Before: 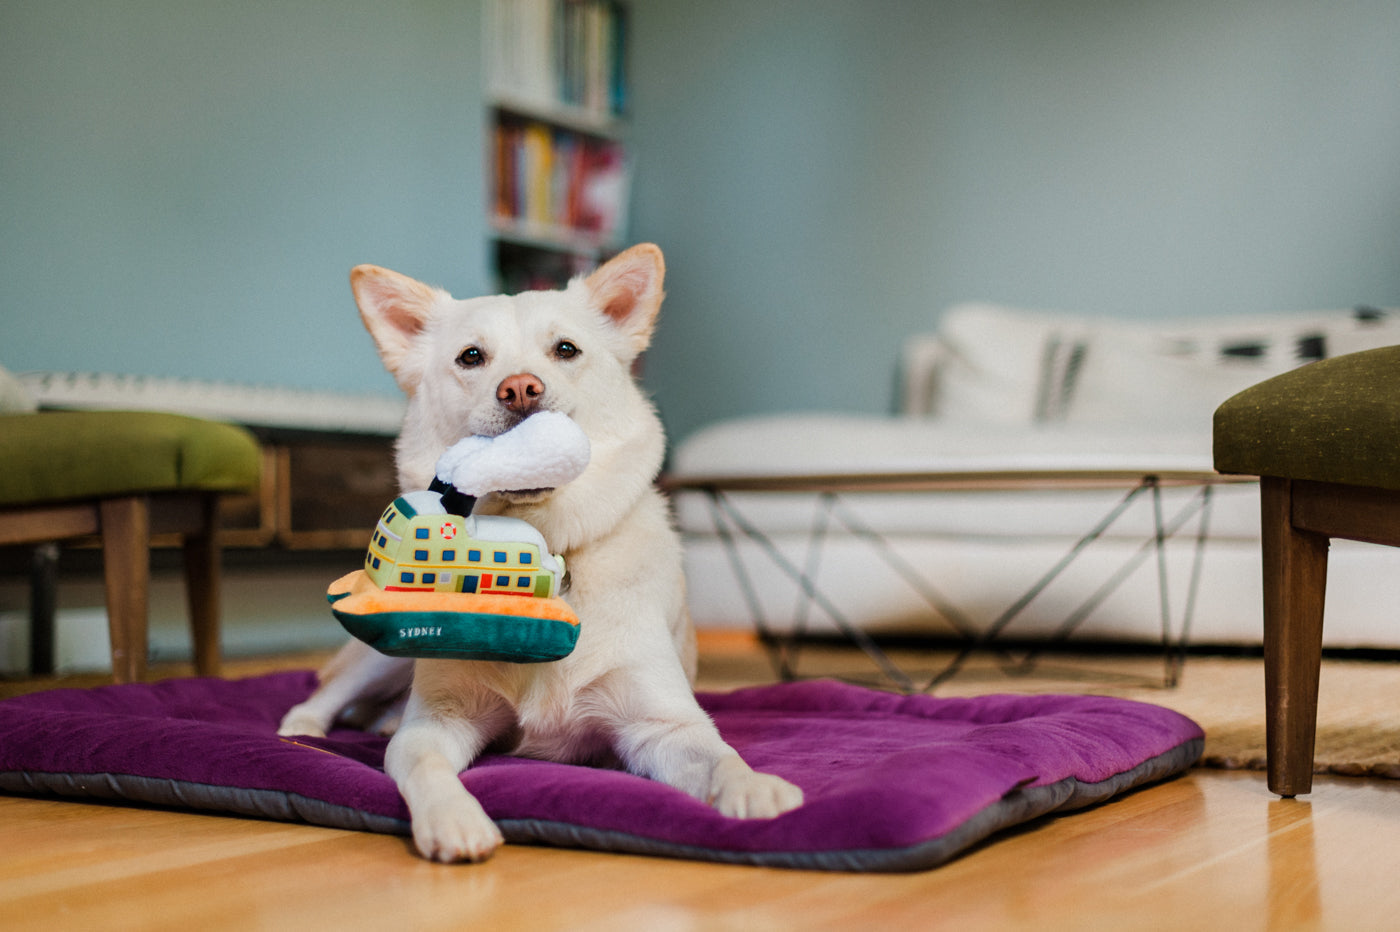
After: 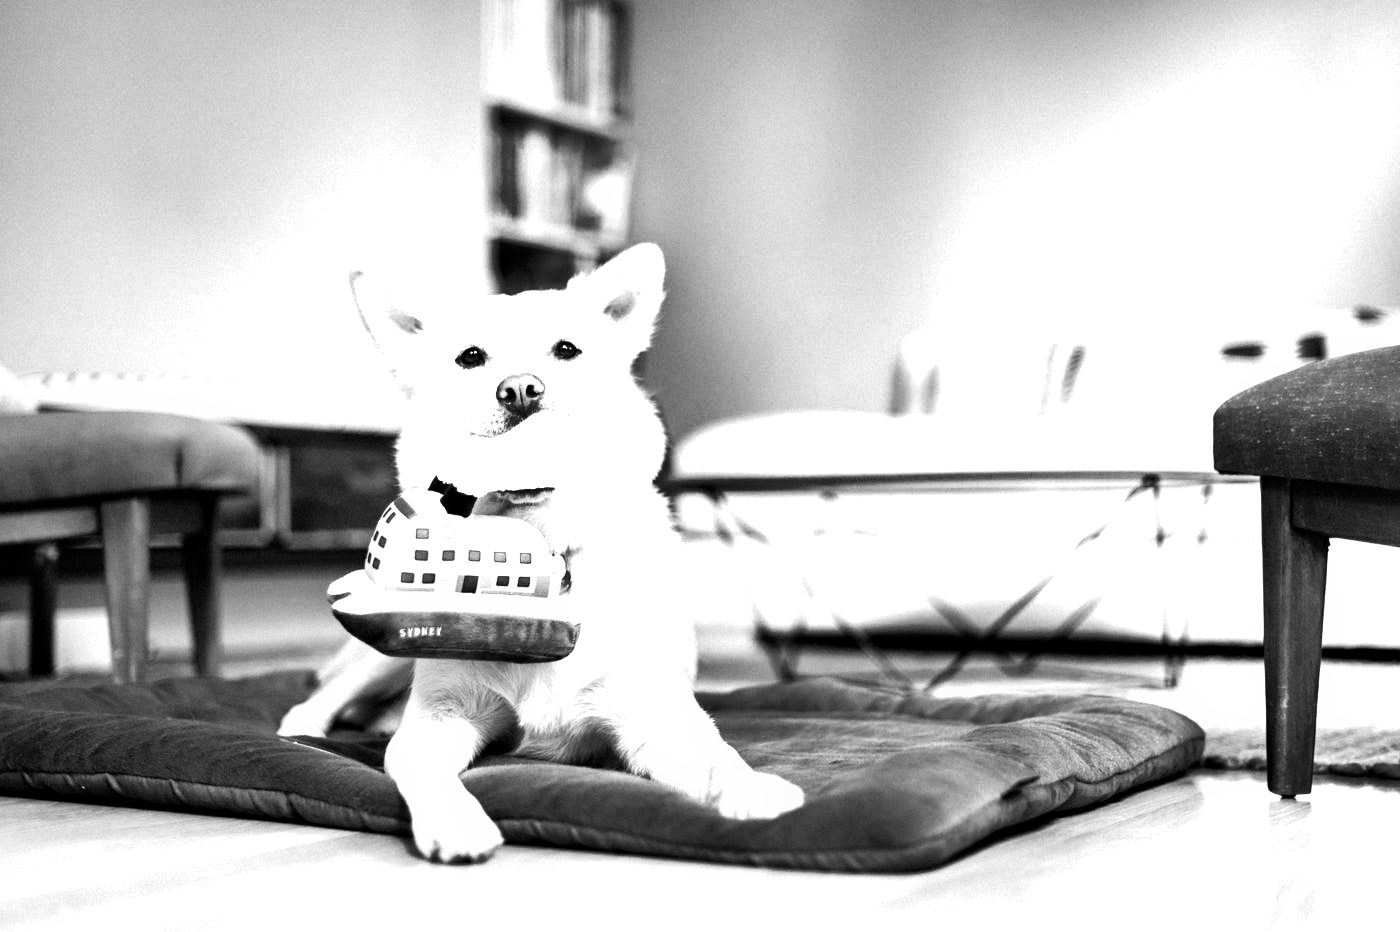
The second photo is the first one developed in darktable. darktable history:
exposure: black level correction 0, exposure 1.45 EV, compensate exposure bias true, compensate highlight preservation false
shadows and highlights: soften with gaussian
filmic rgb: black relative exposure -8.2 EV, white relative exposure 2.2 EV, threshold 3 EV, hardness 7.11, latitude 75%, contrast 1.325, highlights saturation mix -2%, shadows ↔ highlights balance 30%, preserve chrominance RGB euclidean norm, color science v5 (2021), contrast in shadows safe, contrast in highlights safe, enable highlight reconstruction true
monochrome: on, module defaults
